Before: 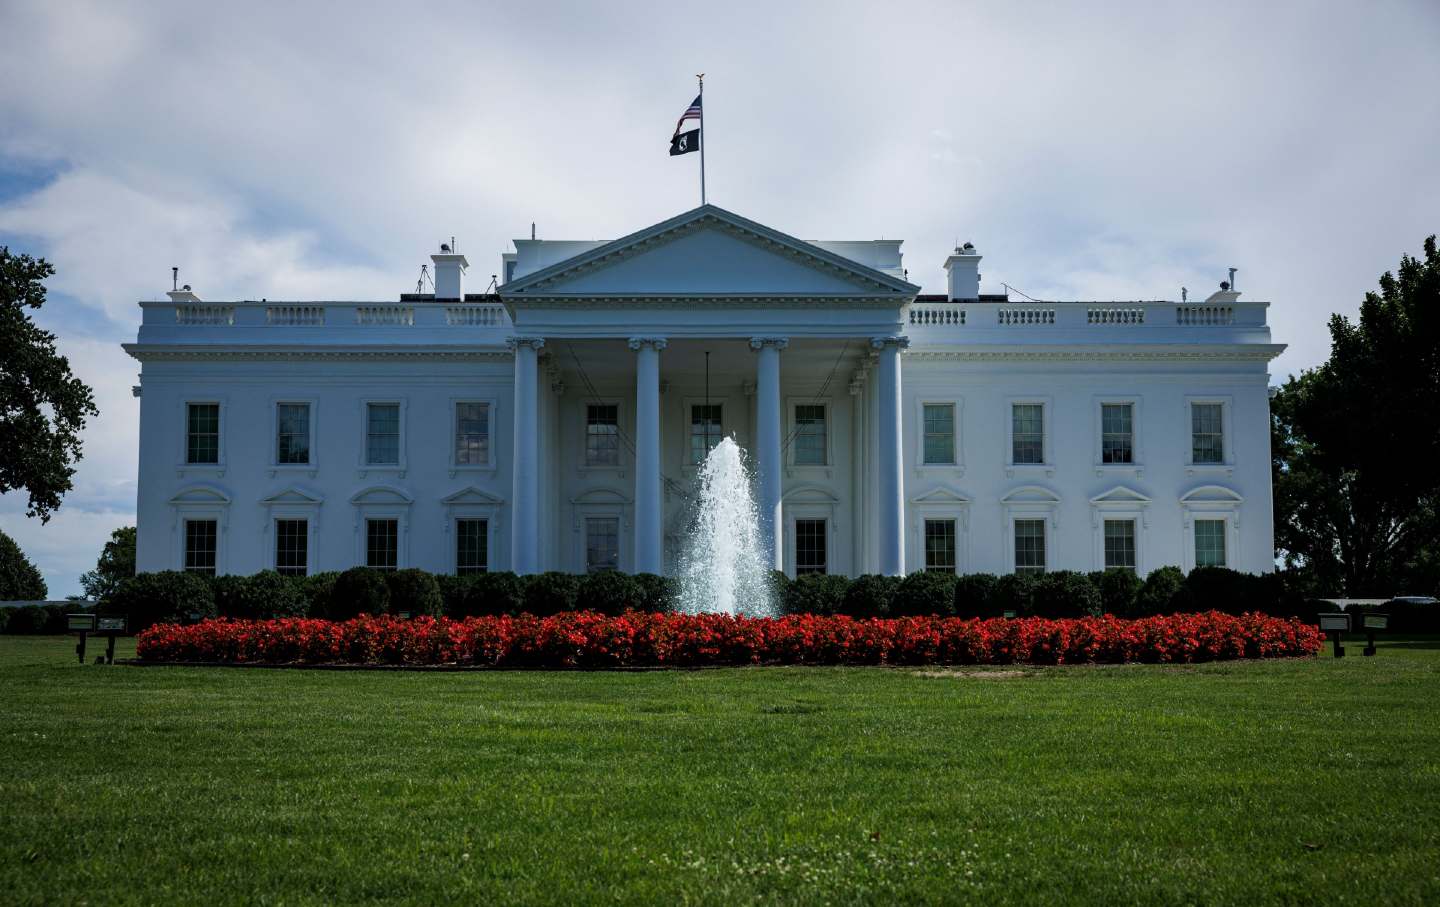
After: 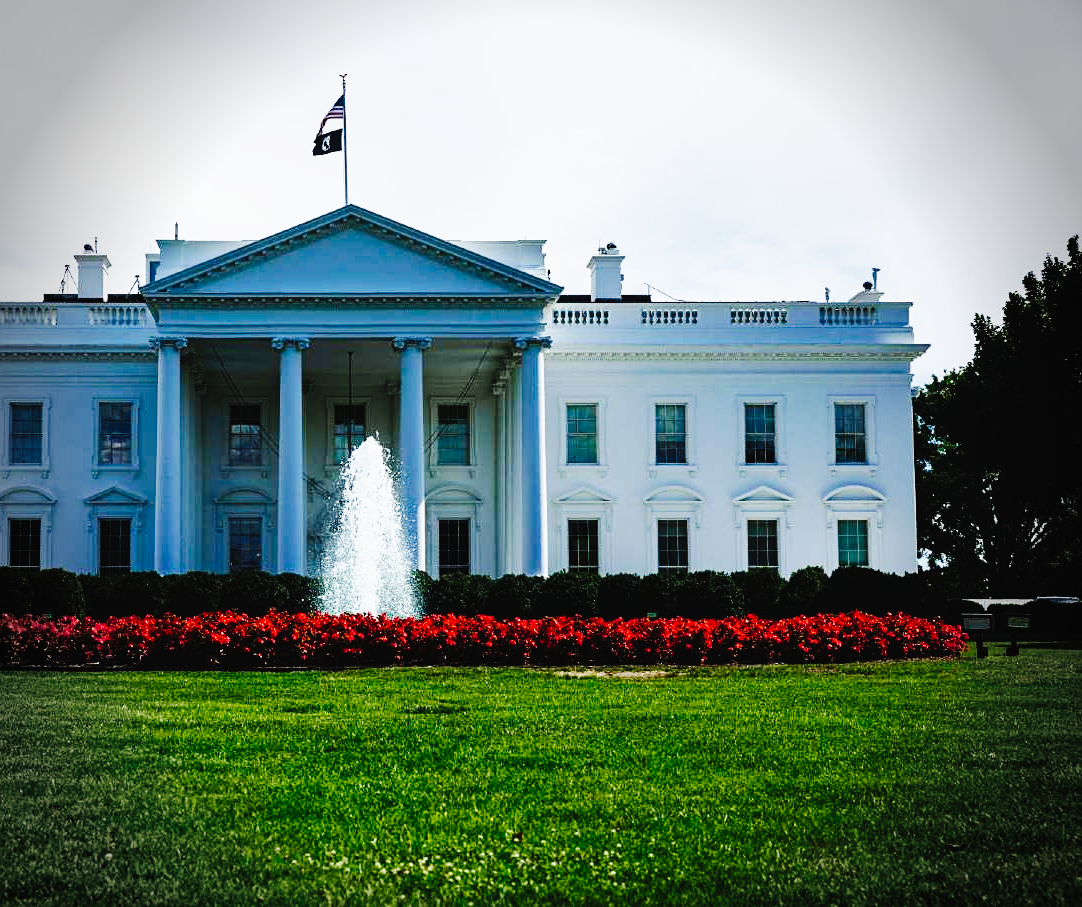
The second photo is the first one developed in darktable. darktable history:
tone curve: curves: ch0 [(0, 0.023) (0.087, 0.065) (0.184, 0.168) (0.45, 0.54) (0.57, 0.683) (0.722, 0.825) (0.877, 0.948) (1, 1)]; ch1 [(0, 0) (0.388, 0.369) (0.45, 0.43) (0.505, 0.509) (0.534, 0.528) (0.657, 0.655) (1, 1)]; ch2 [(0, 0) (0.314, 0.223) (0.427, 0.405) (0.5, 0.5) (0.55, 0.566) (0.625, 0.657) (1, 1)], preserve colors none
vignetting: fall-off radius 31.17%
sharpen: amount 0.215
crop and rotate: left 24.803%
base curve: curves: ch0 [(0, 0) (0.036, 0.025) (0.121, 0.166) (0.206, 0.329) (0.605, 0.79) (1, 1)], preserve colors none
